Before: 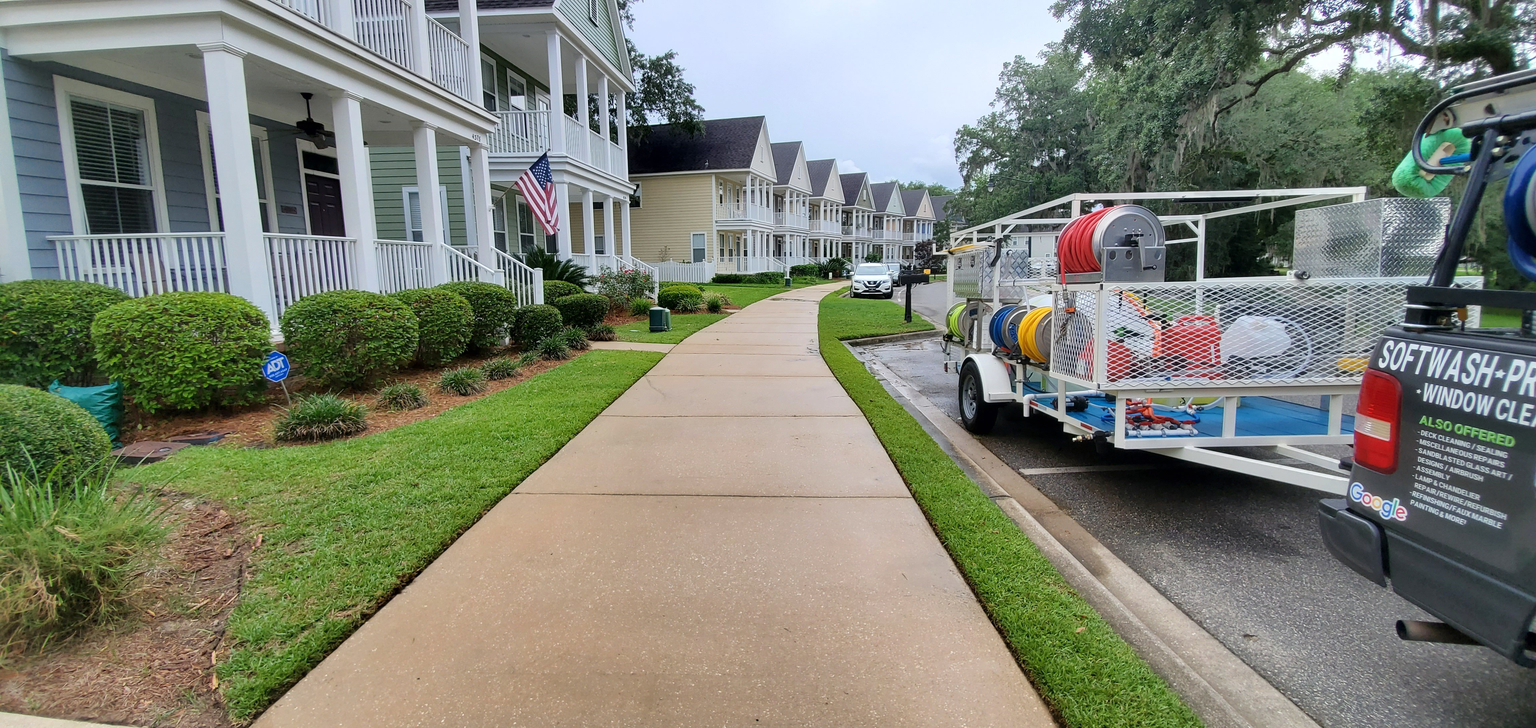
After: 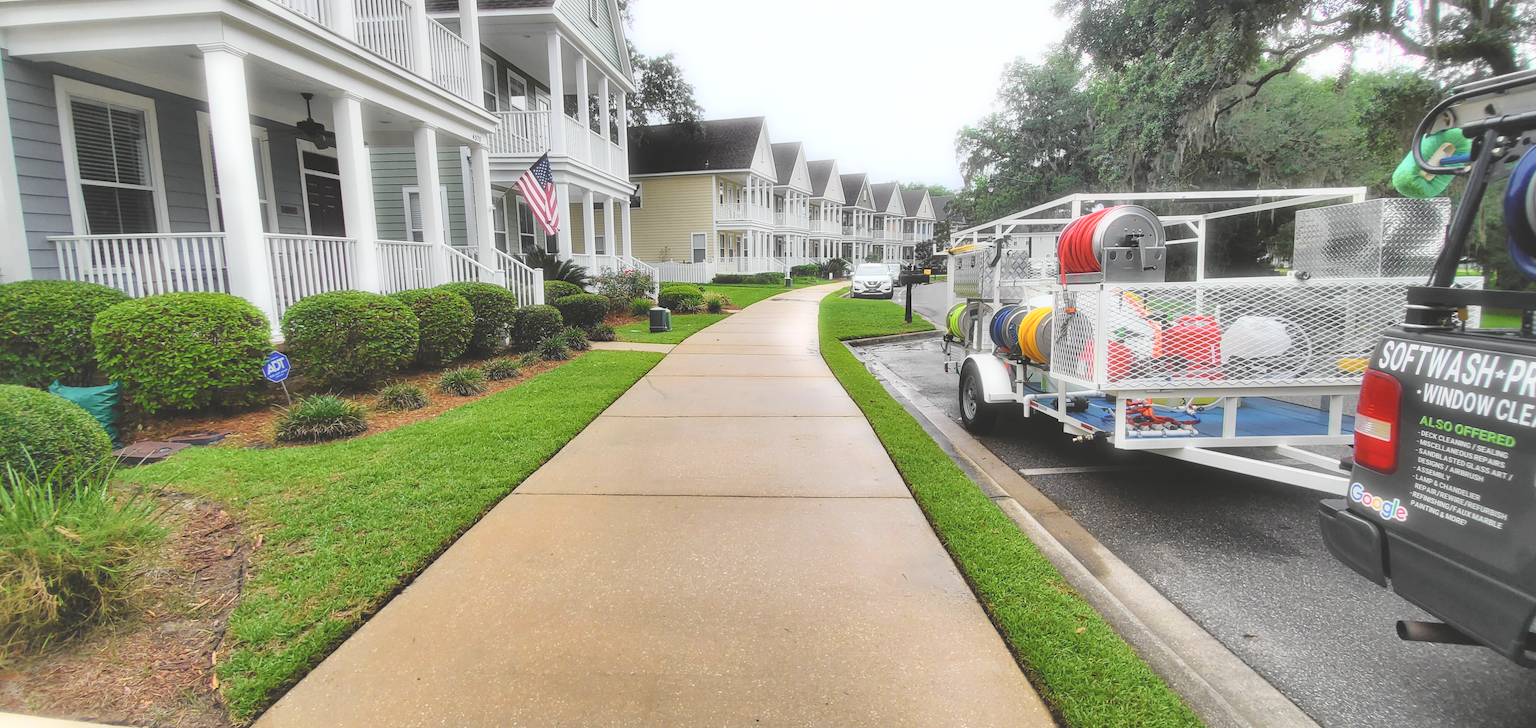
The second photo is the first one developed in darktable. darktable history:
tone curve: curves: ch0 [(0, 0.008) (0.107, 0.083) (0.283, 0.287) (0.461, 0.498) (0.64, 0.691) (0.822, 0.869) (0.998, 0.978)]; ch1 [(0, 0) (0.323, 0.339) (0.438, 0.422) (0.473, 0.487) (0.502, 0.502) (0.527, 0.53) (0.561, 0.583) (0.608, 0.629) (0.669, 0.704) (0.859, 0.899) (1, 1)]; ch2 [(0, 0) (0.33, 0.347) (0.421, 0.456) (0.473, 0.498) (0.502, 0.504) (0.522, 0.524) (0.549, 0.567) (0.585, 0.627) (0.676, 0.724) (1, 1)], color space Lab, independent channels, preserve colors none
exposure: black level correction -0.03, compensate highlight preservation false
bloom: size 5%, threshold 95%, strength 15%
